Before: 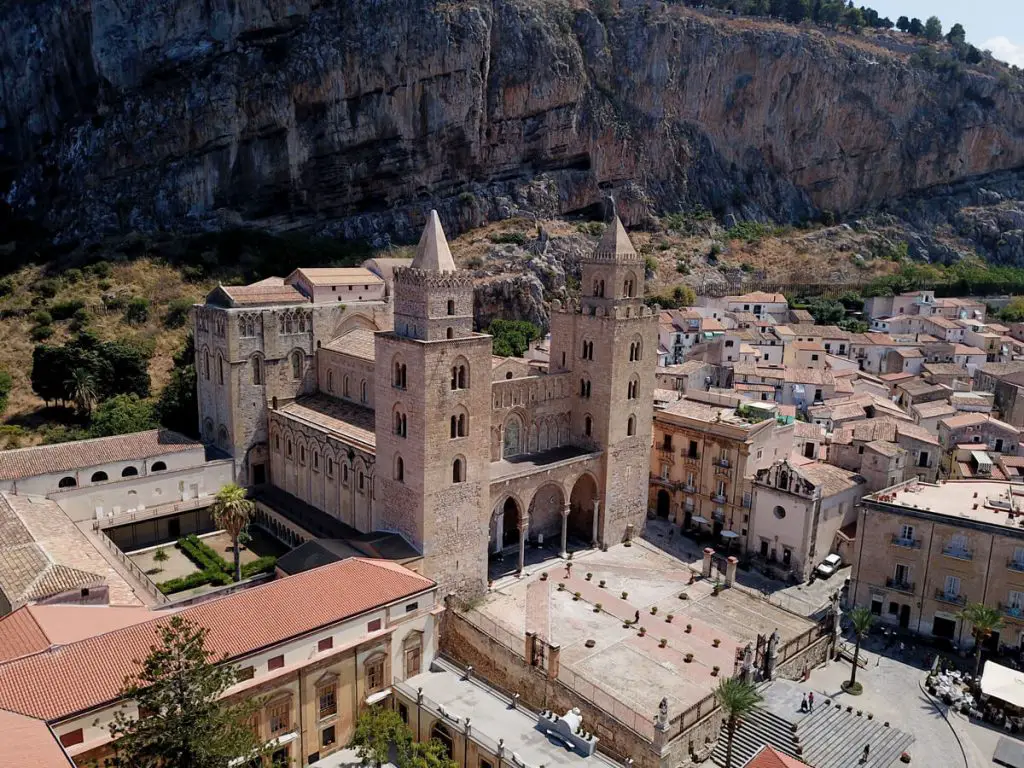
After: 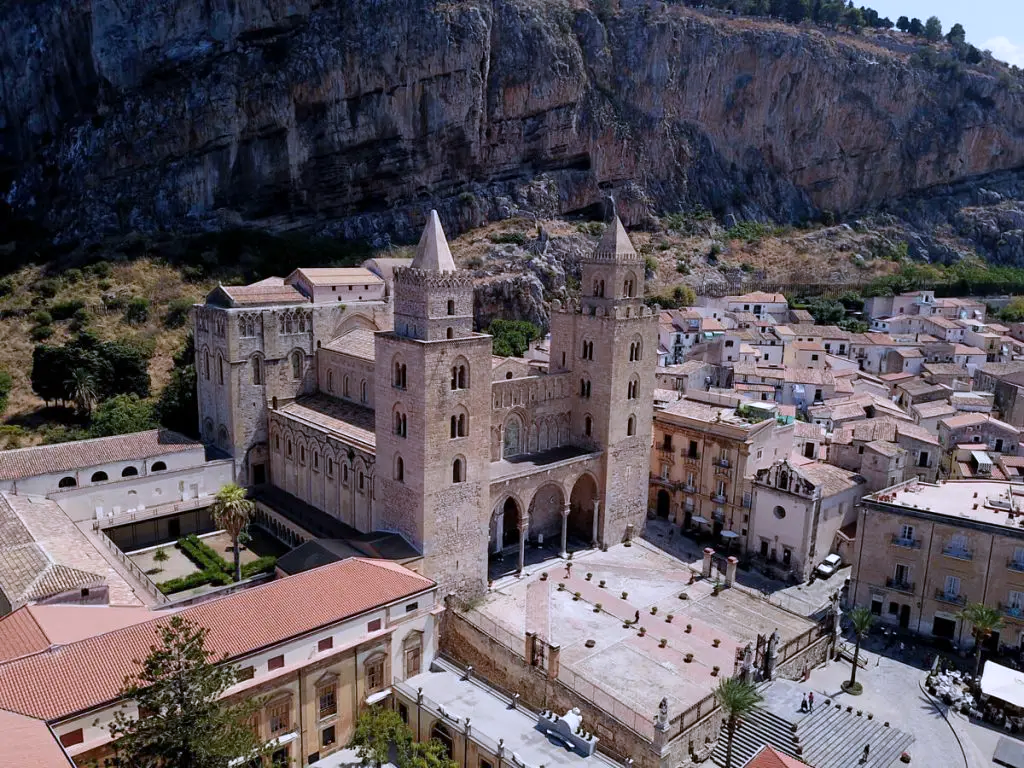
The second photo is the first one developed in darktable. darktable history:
white balance: red 0.967, blue 1.119, emerald 0.756
contrast brightness saturation: contrast 0.07
